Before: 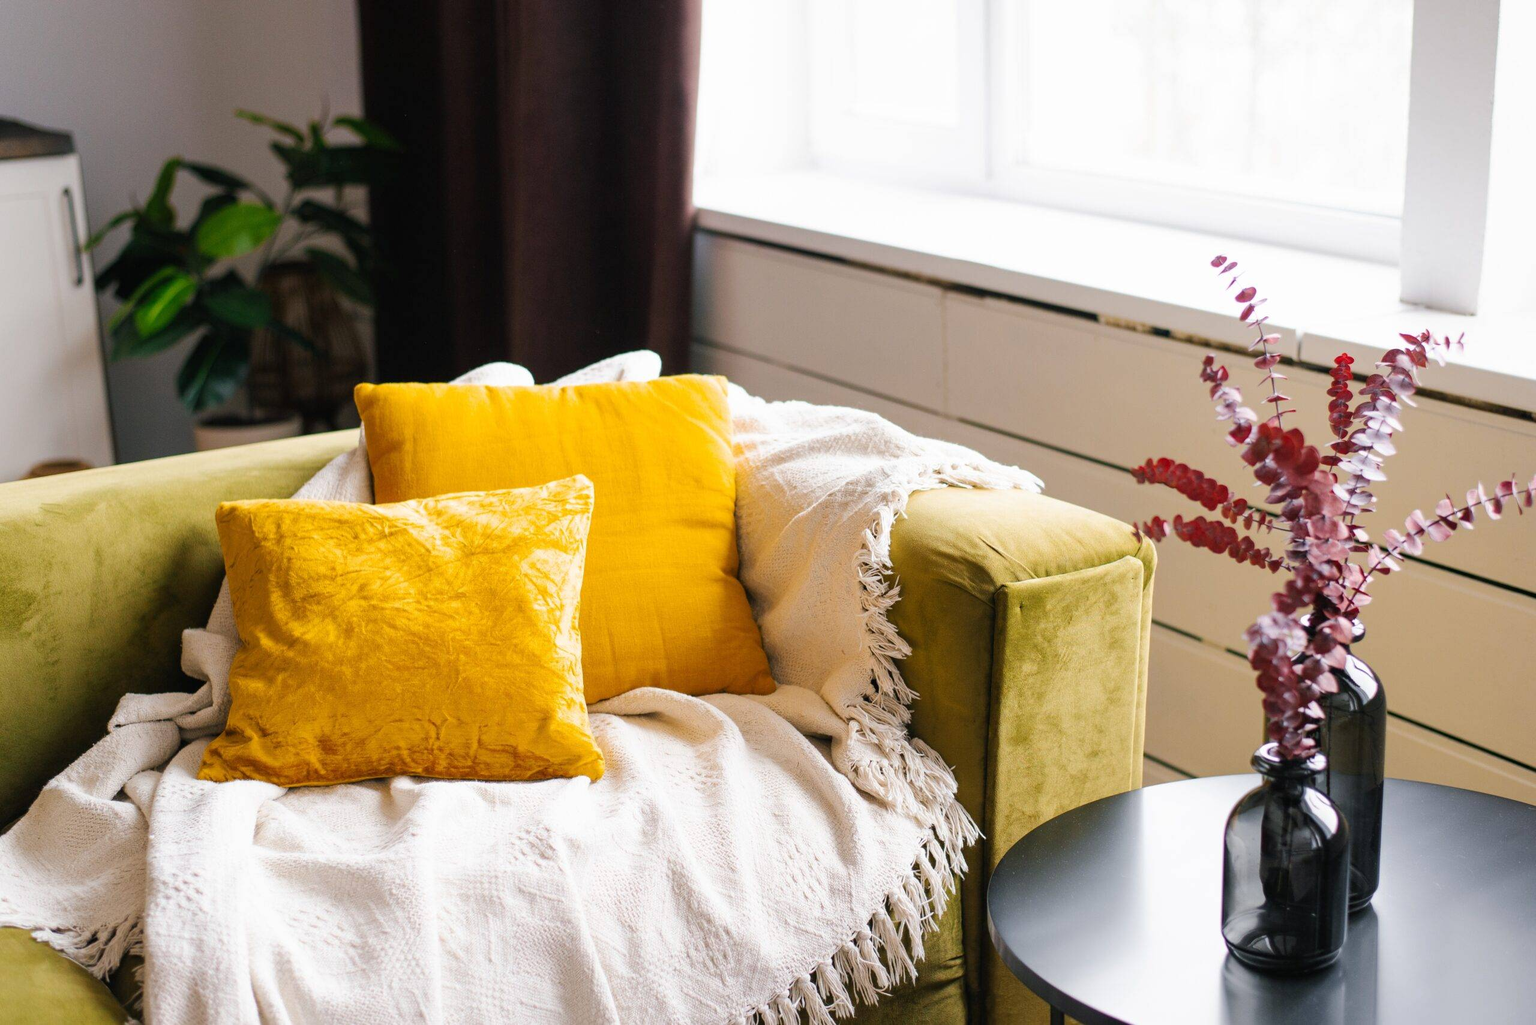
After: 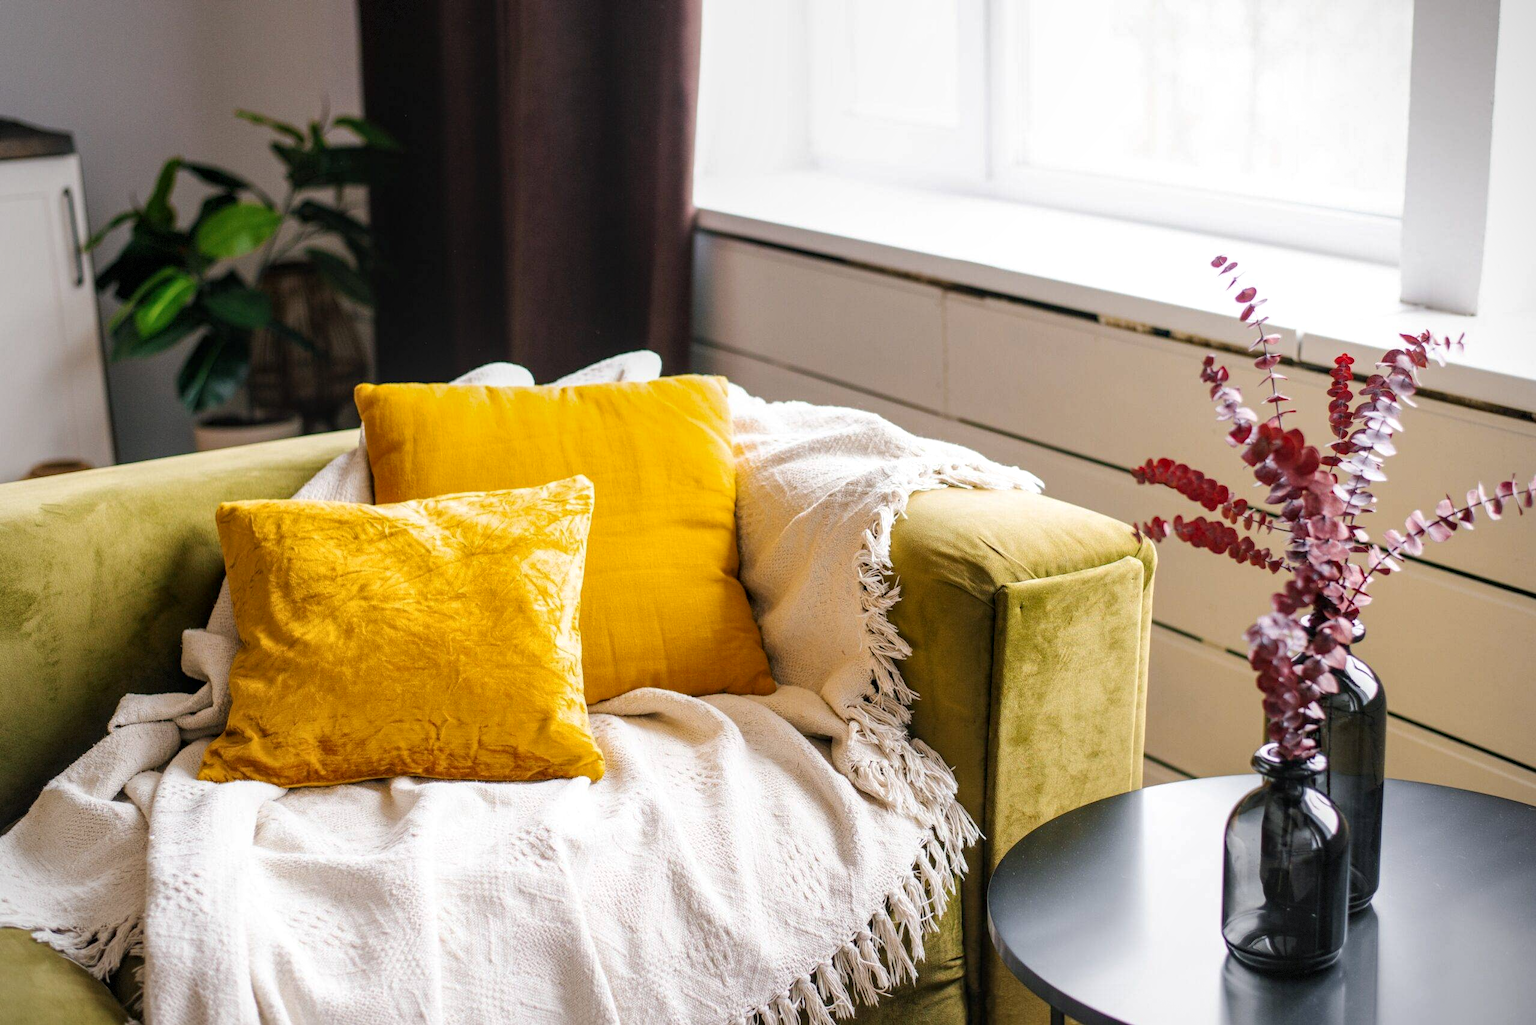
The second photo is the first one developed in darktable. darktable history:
vignetting: fall-off radius 60.86%, brightness -0.403, saturation -0.3, dithering 8-bit output, unbound false
local contrast: on, module defaults
